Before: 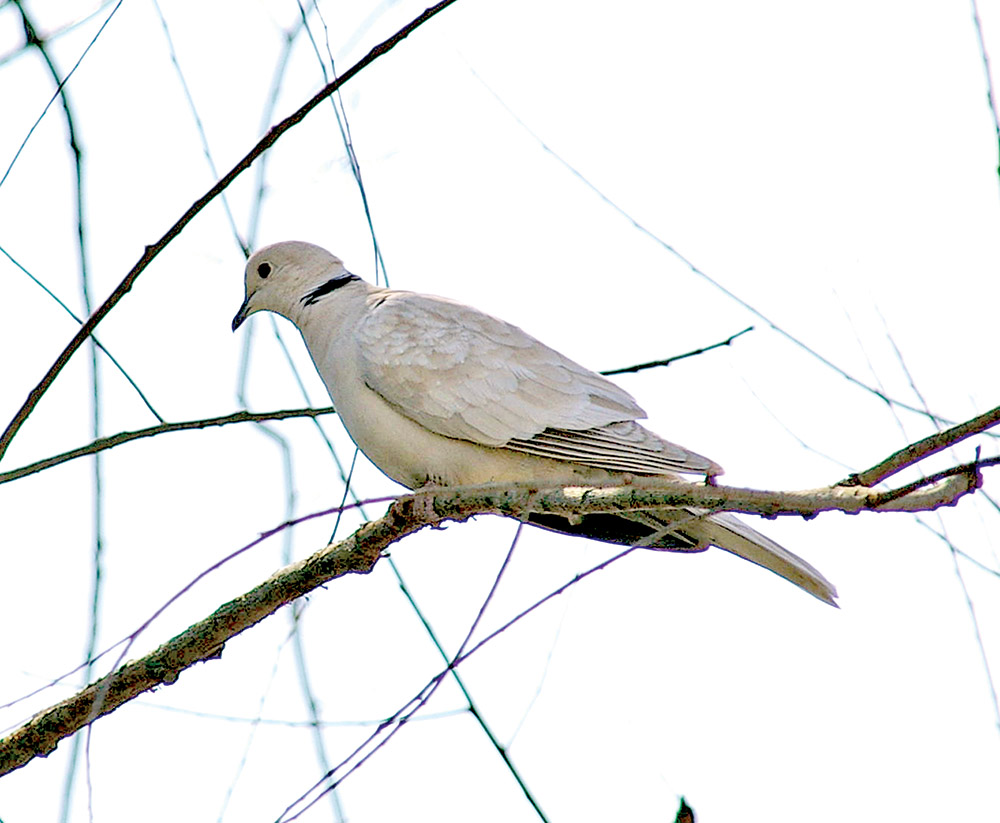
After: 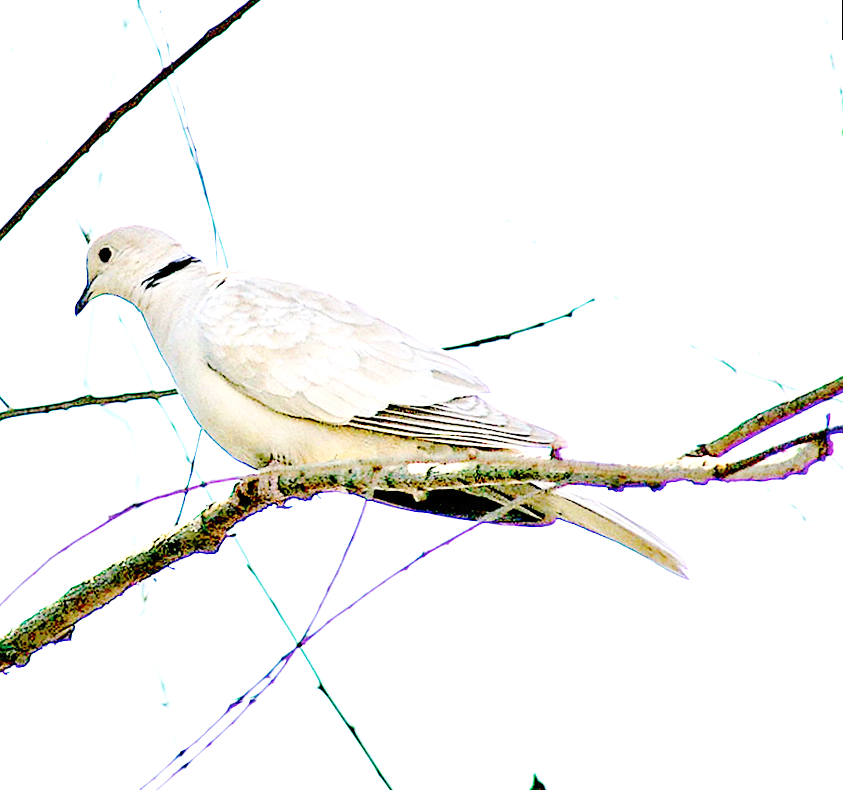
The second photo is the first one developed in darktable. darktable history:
rotate and perspective: rotation -1.32°, lens shift (horizontal) -0.031, crop left 0.015, crop right 0.985, crop top 0.047, crop bottom 0.982
tone curve: curves: ch0 [(0, 0) (0.003, 0.006) (0.011, 0.007) (0.025, 0.009) (0.044, 0.012) (0.069, 0.021) (0.1, 0.036) (0.136, 0.056) (0.177, 0.105) (0.224, 0.165) (0.277, 0.251) (0.335, 0.344) (0.399, 0.439) (0.468, 0.532) (0.543, 0.628) (0.623, 0.718) (0.709, 0.797) (0.801, 0.874) (0.898, 0.943) (1, 1)], preserve colors none
exposure: exposure 1 EV, compensate highlight preservation false
crop and rotate: left 14.584%
